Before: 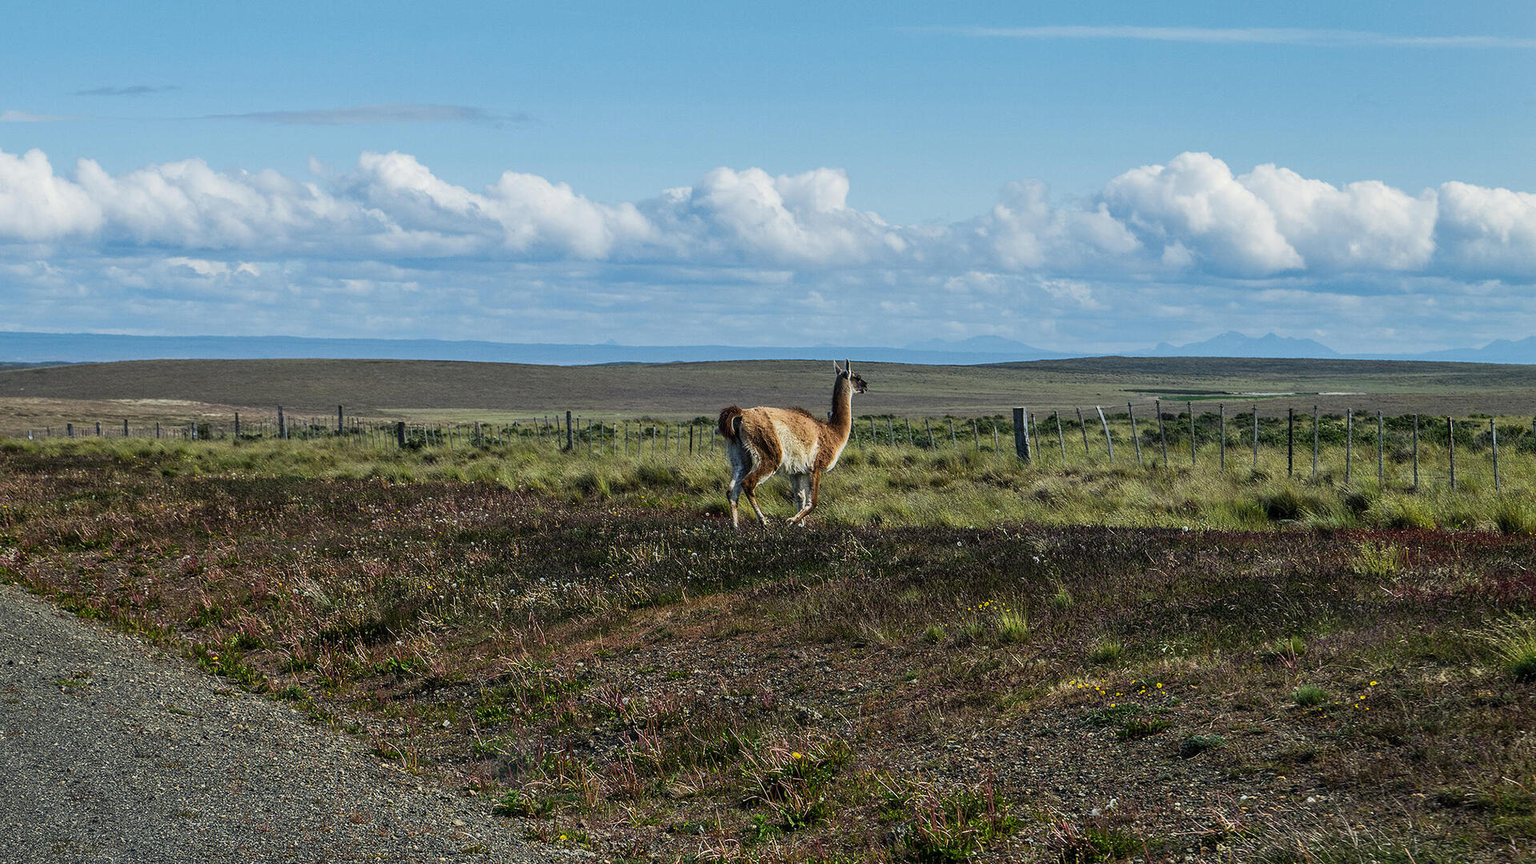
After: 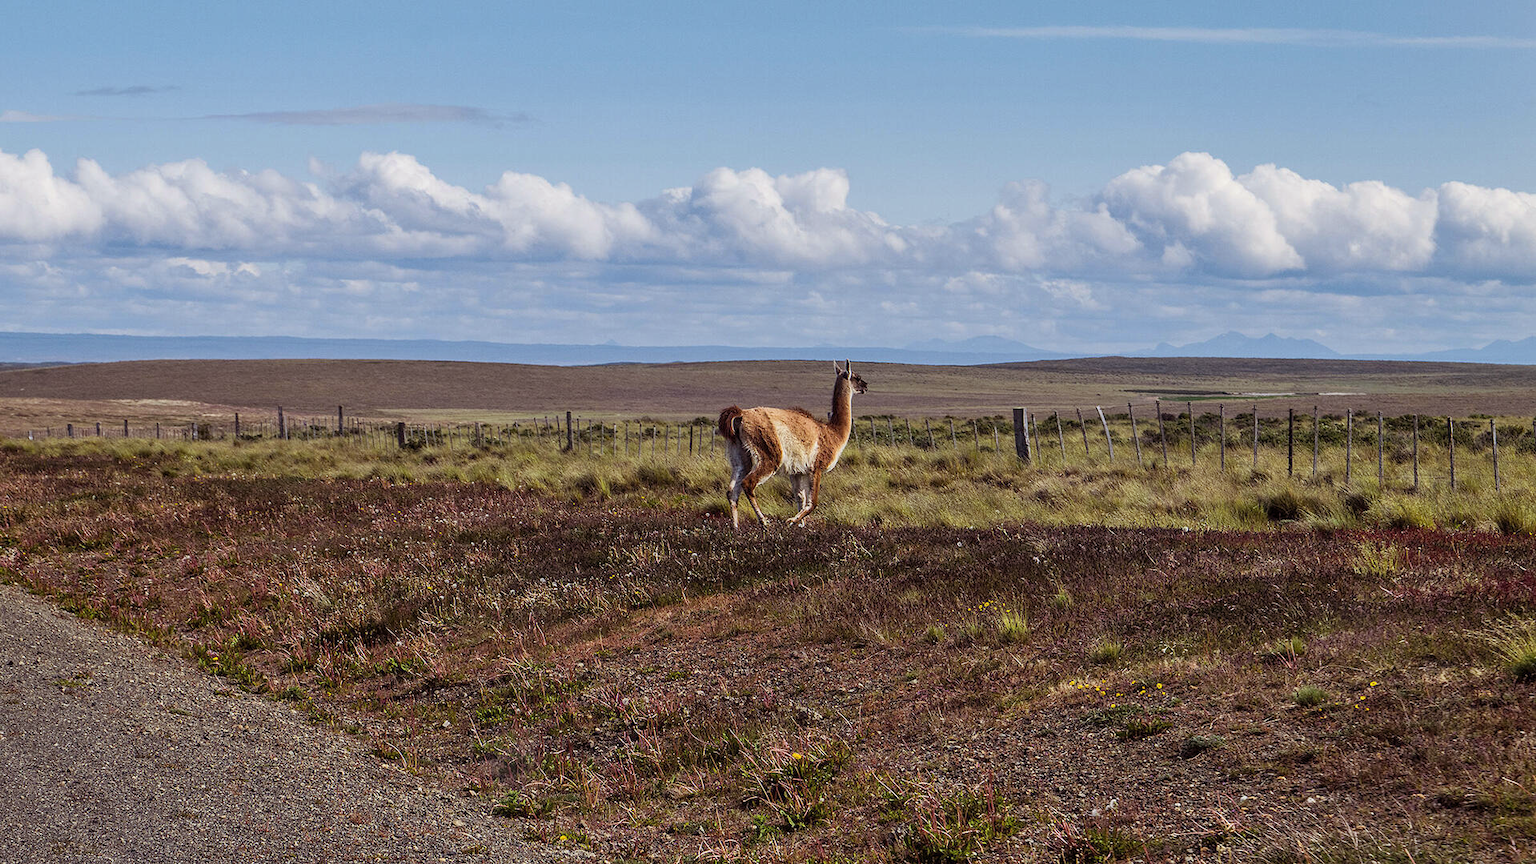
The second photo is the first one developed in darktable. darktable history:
rgb levels: mode RGB, independent channels, levels [[0, 0.474, 1], [0, 0.5, 1], [0, 0.5, 1]]
shadows and highlights: shadows 37.27, highlights -28.18, soften with gaussian
